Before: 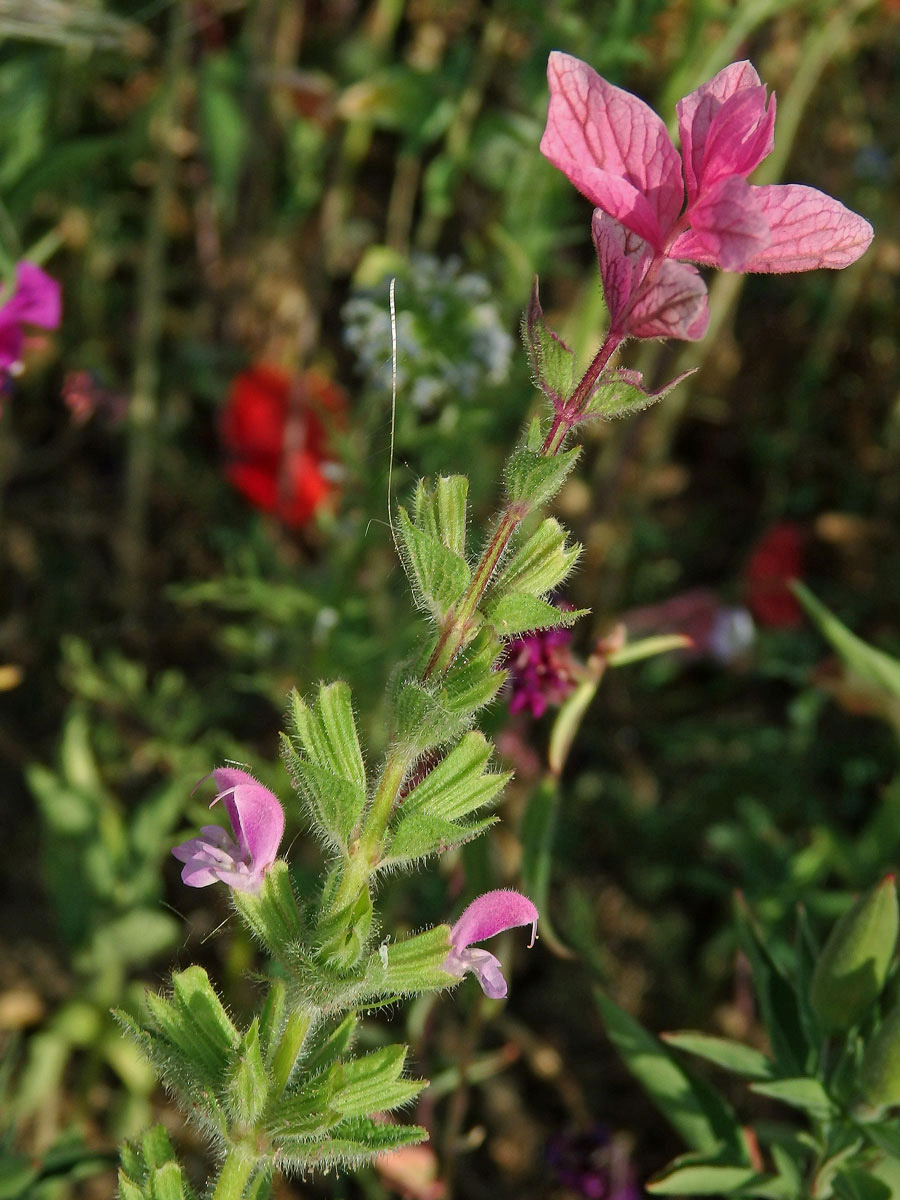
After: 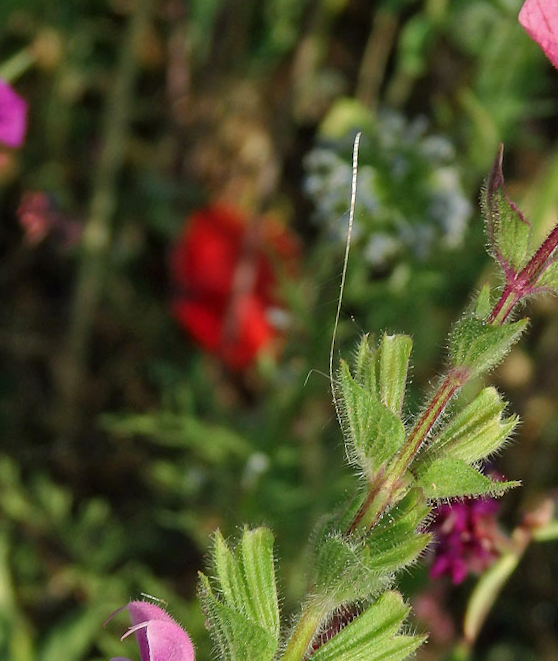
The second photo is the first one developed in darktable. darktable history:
crop and rotate: angle -5.97°, left 1.98%, top 6.815%, right 27.734%, bottom 30.707%
